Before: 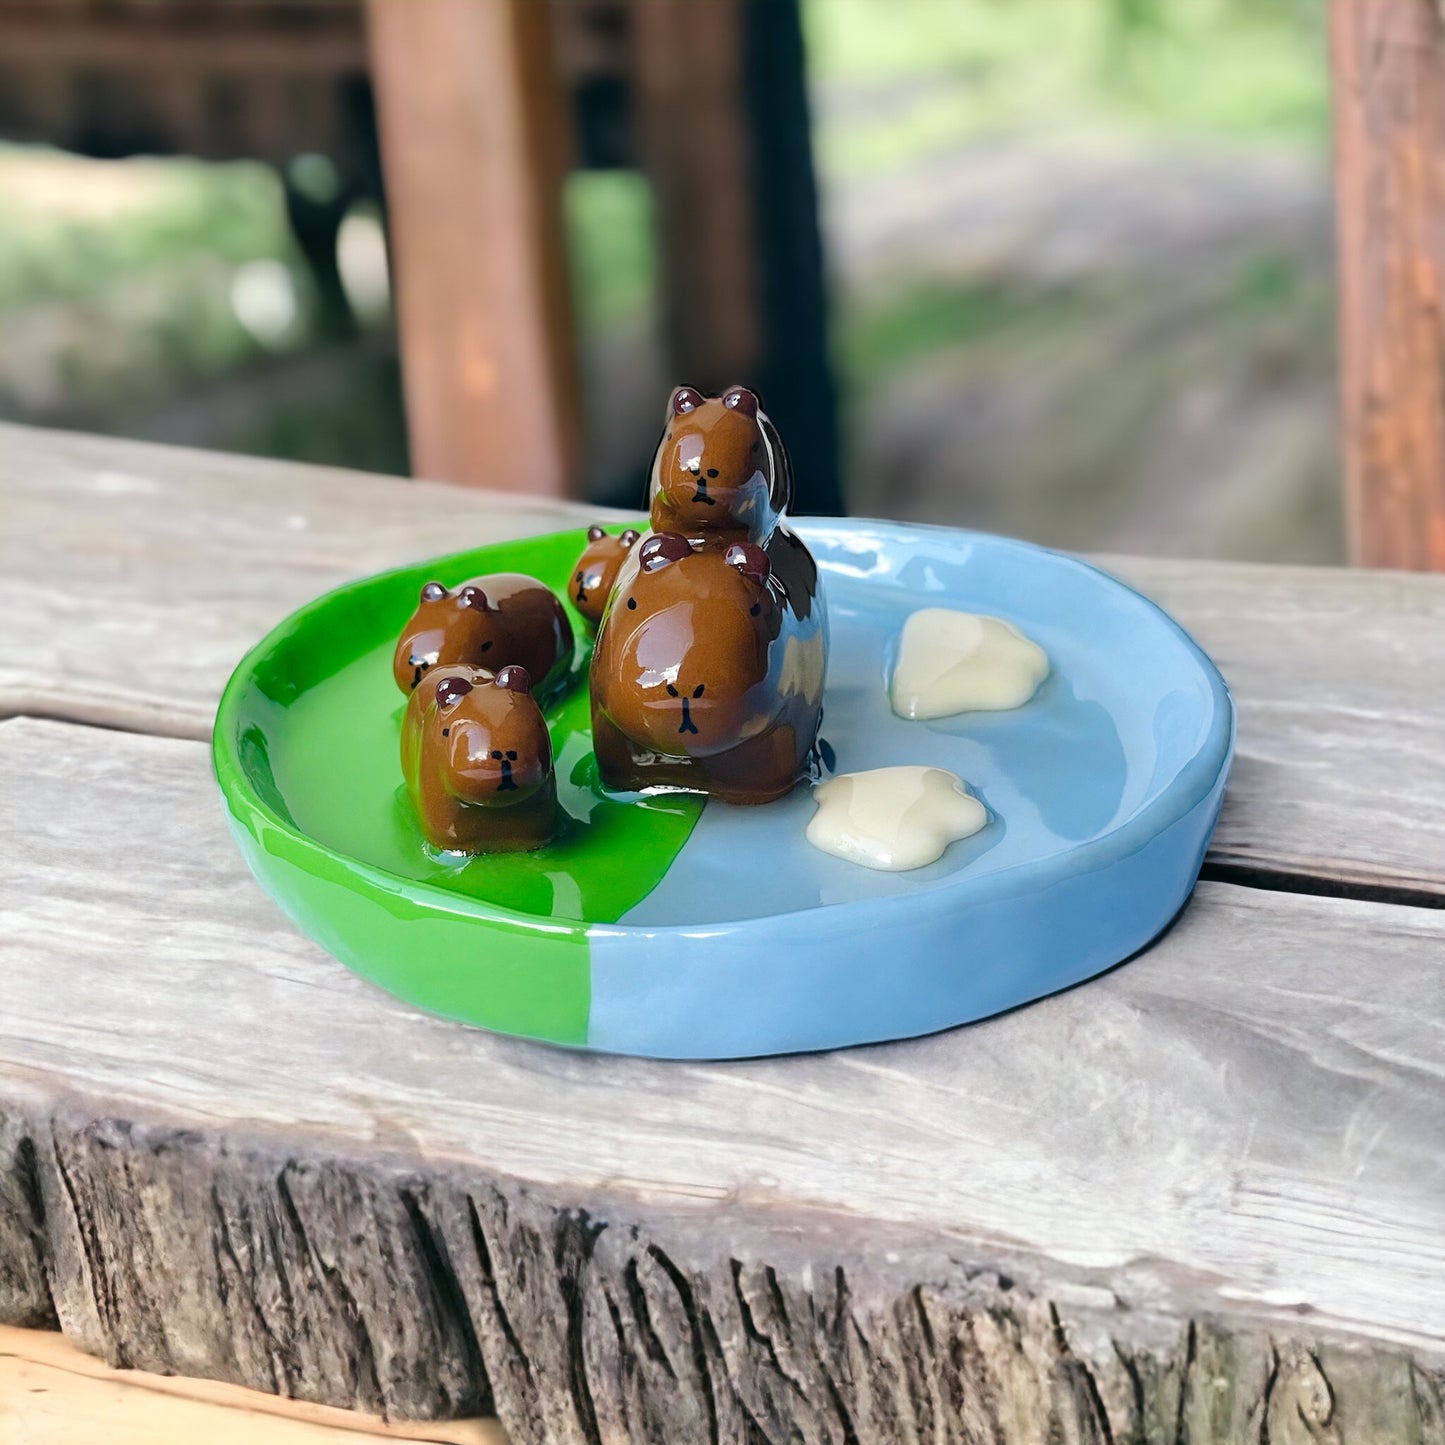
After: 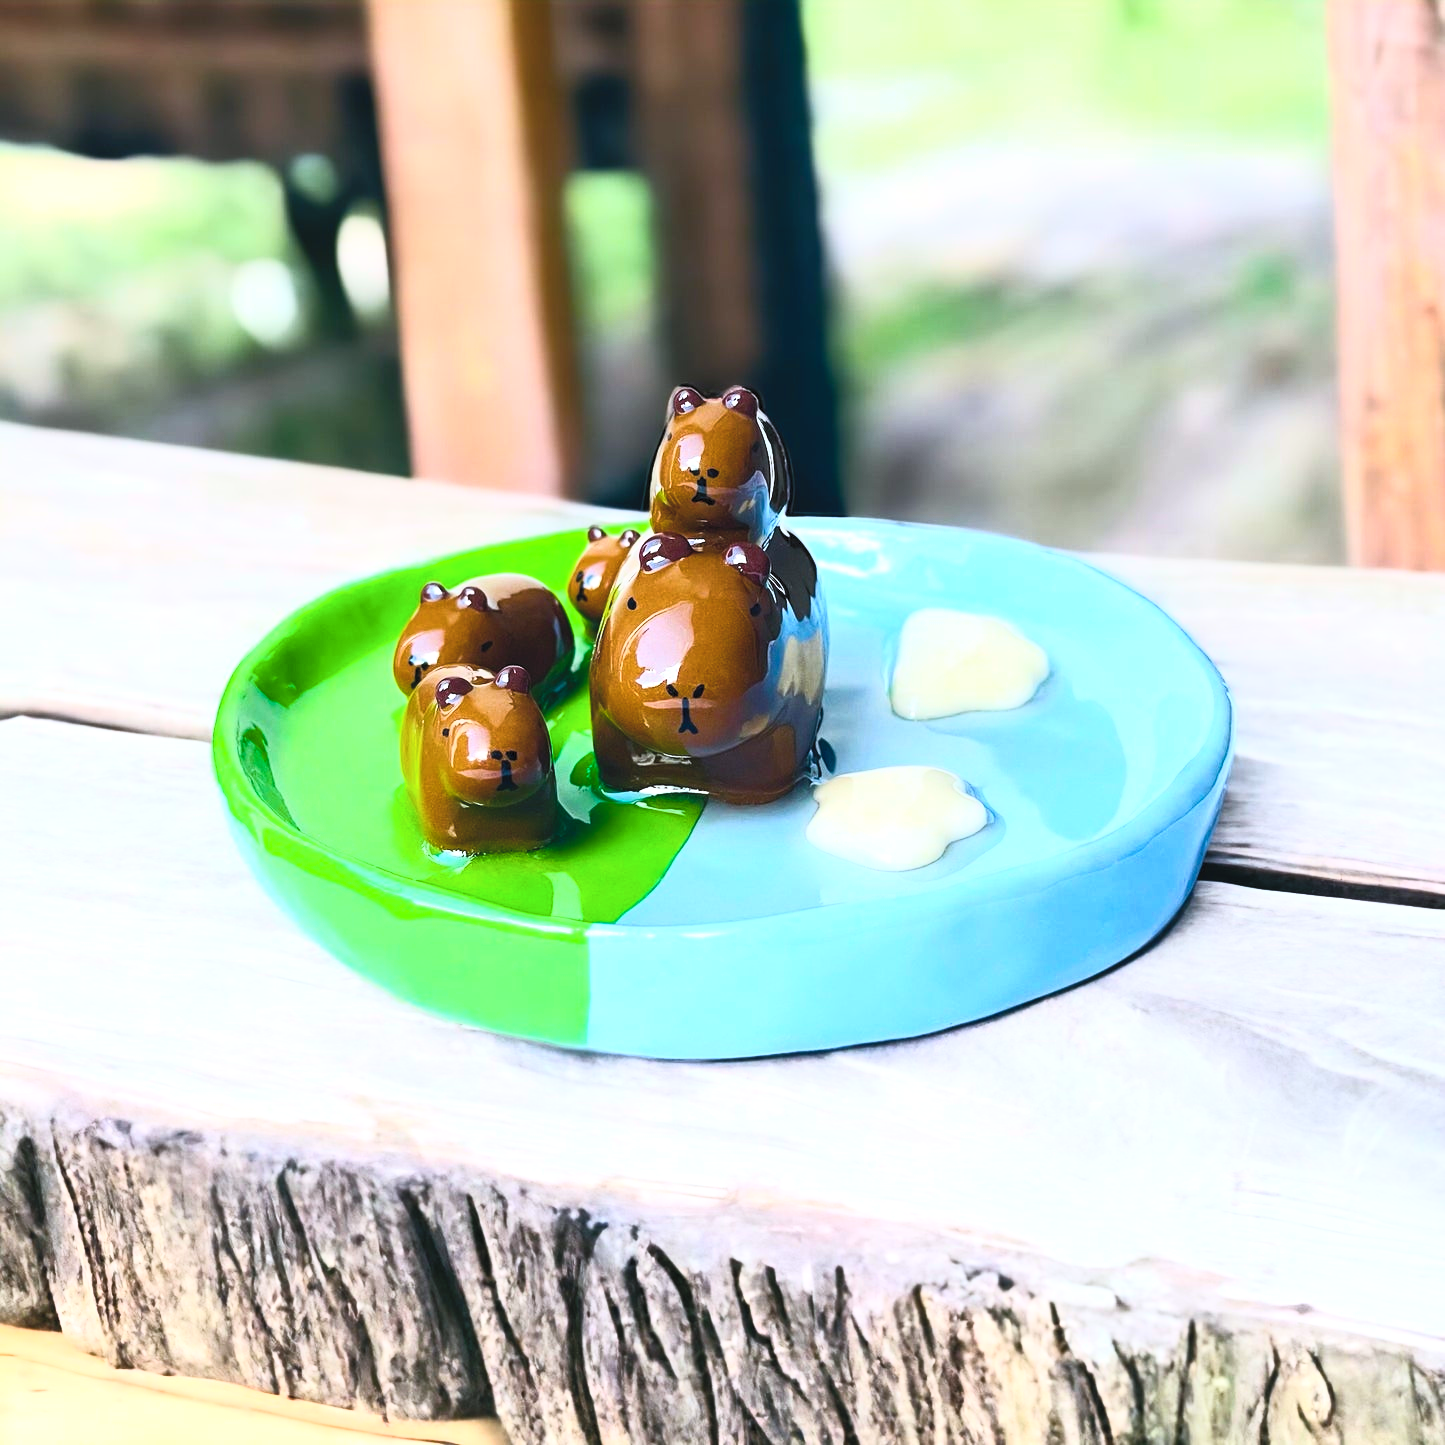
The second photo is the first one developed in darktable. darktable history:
contrast brightness saturation: contrast 0.39, brightness 0.53
color balance rgb: linear chroma grading › global chroma 16.62%, perceptual saturation grading › highlights -8.63%, perceptual saturation grading › mid-tones 18.66%, perceptual saturation grading › shadows 28.49%, perceptual brilliance grading › highlights 14.22%, perceptual brilliance grading › shadows -18.96%, global vibrance 27.71%
white balance: red 0.974, blue 1.044
